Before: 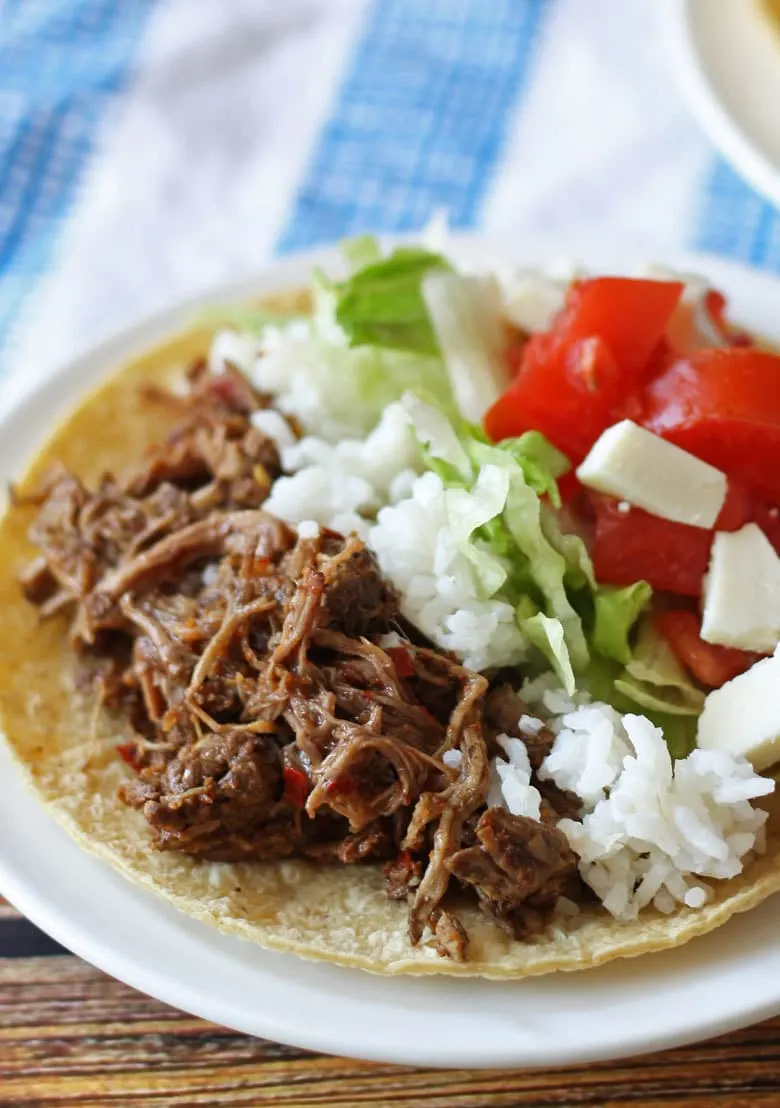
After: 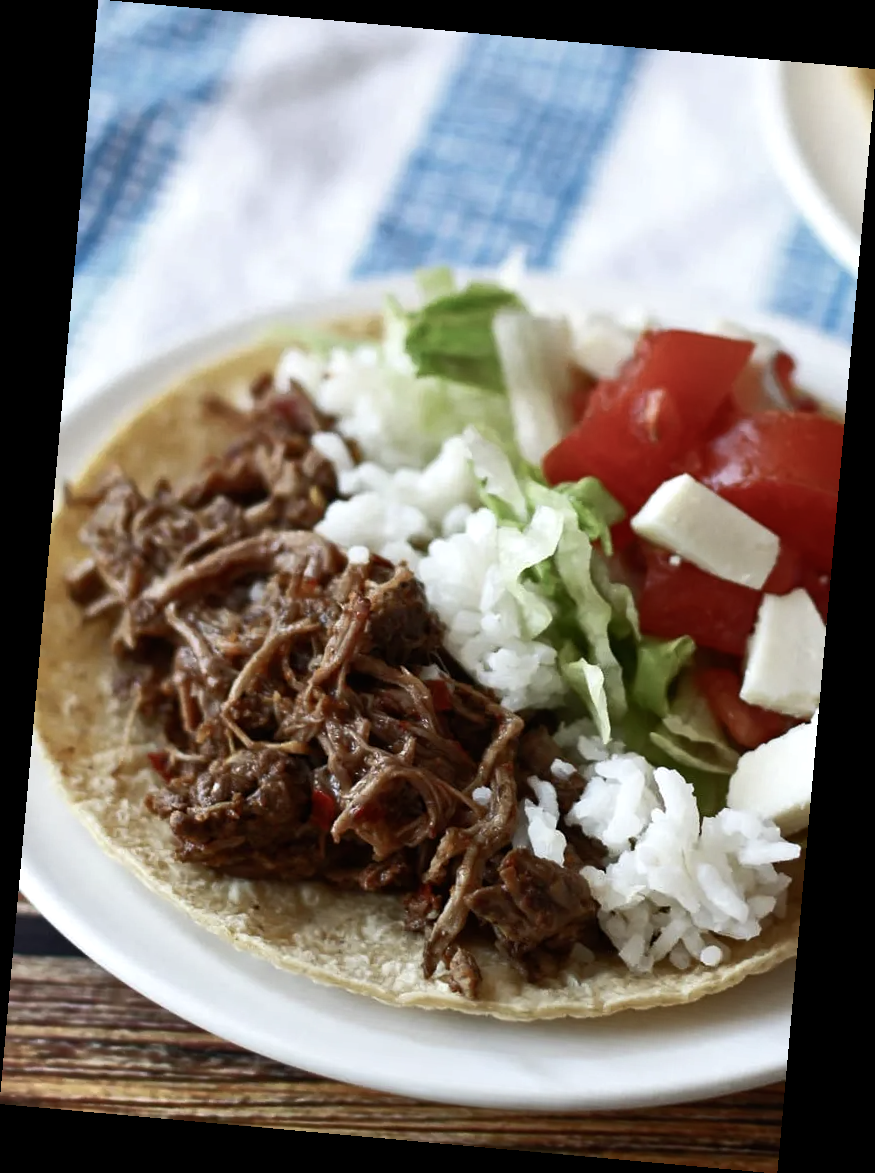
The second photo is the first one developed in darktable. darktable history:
color balance rgb: perceptual saturation grading › highlights -31.88%, perceptual saturation grading › mid-tones 5.8%, perceptual saturation grading › shadows 18.12%, perceptual brilliance grading › highlights 3.62%, perceptual brilliance grading › mid-tones -18.12%, perceptual brilliance grading › shadows -41.3%
rotate and perspective: rotation 5.12°, automatic cropping off
